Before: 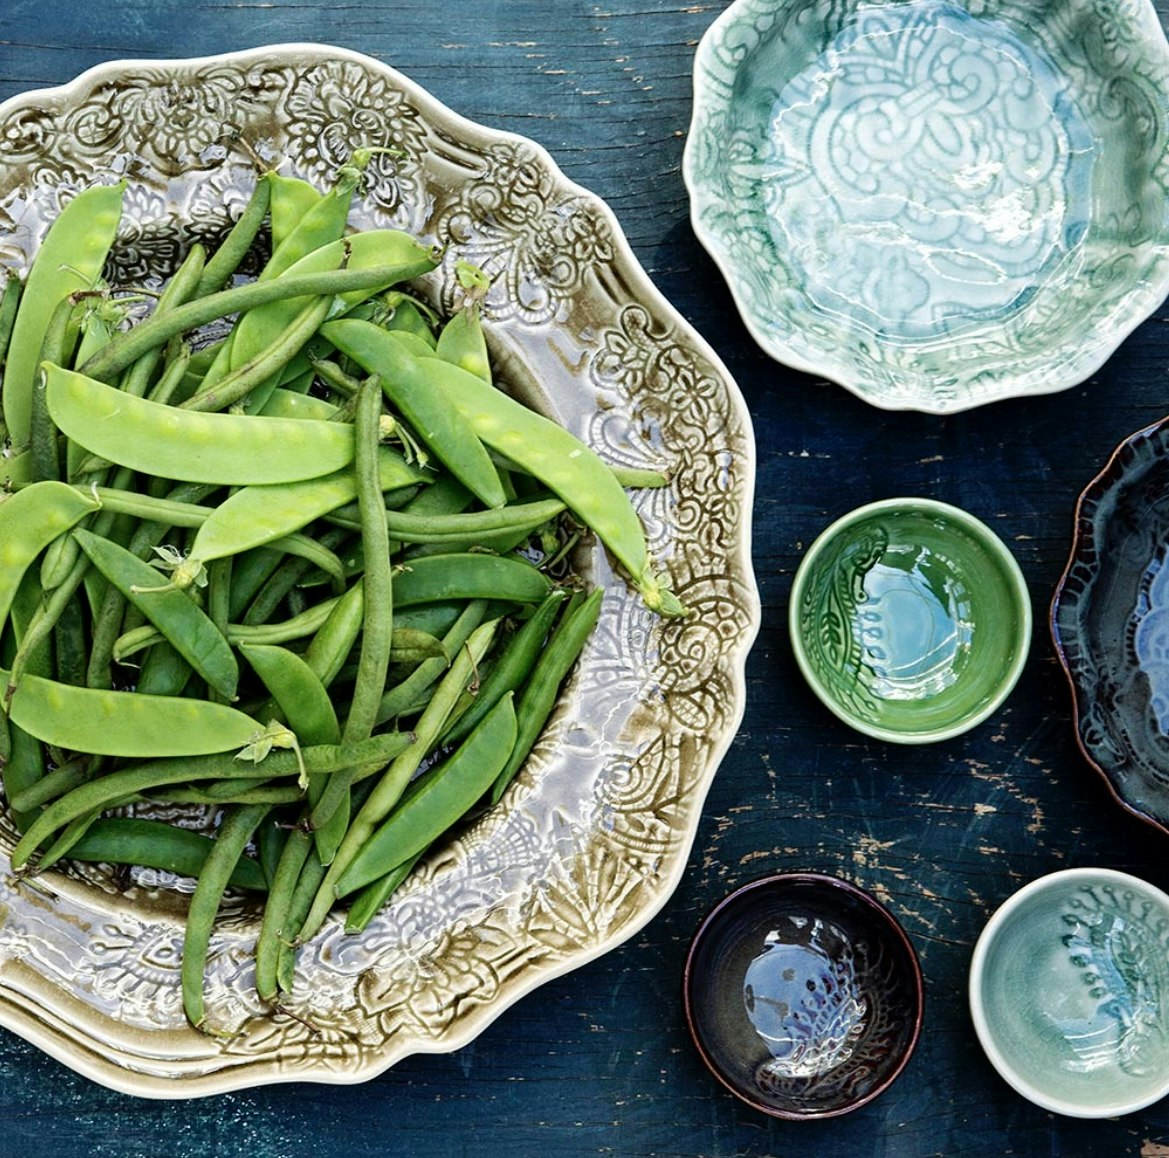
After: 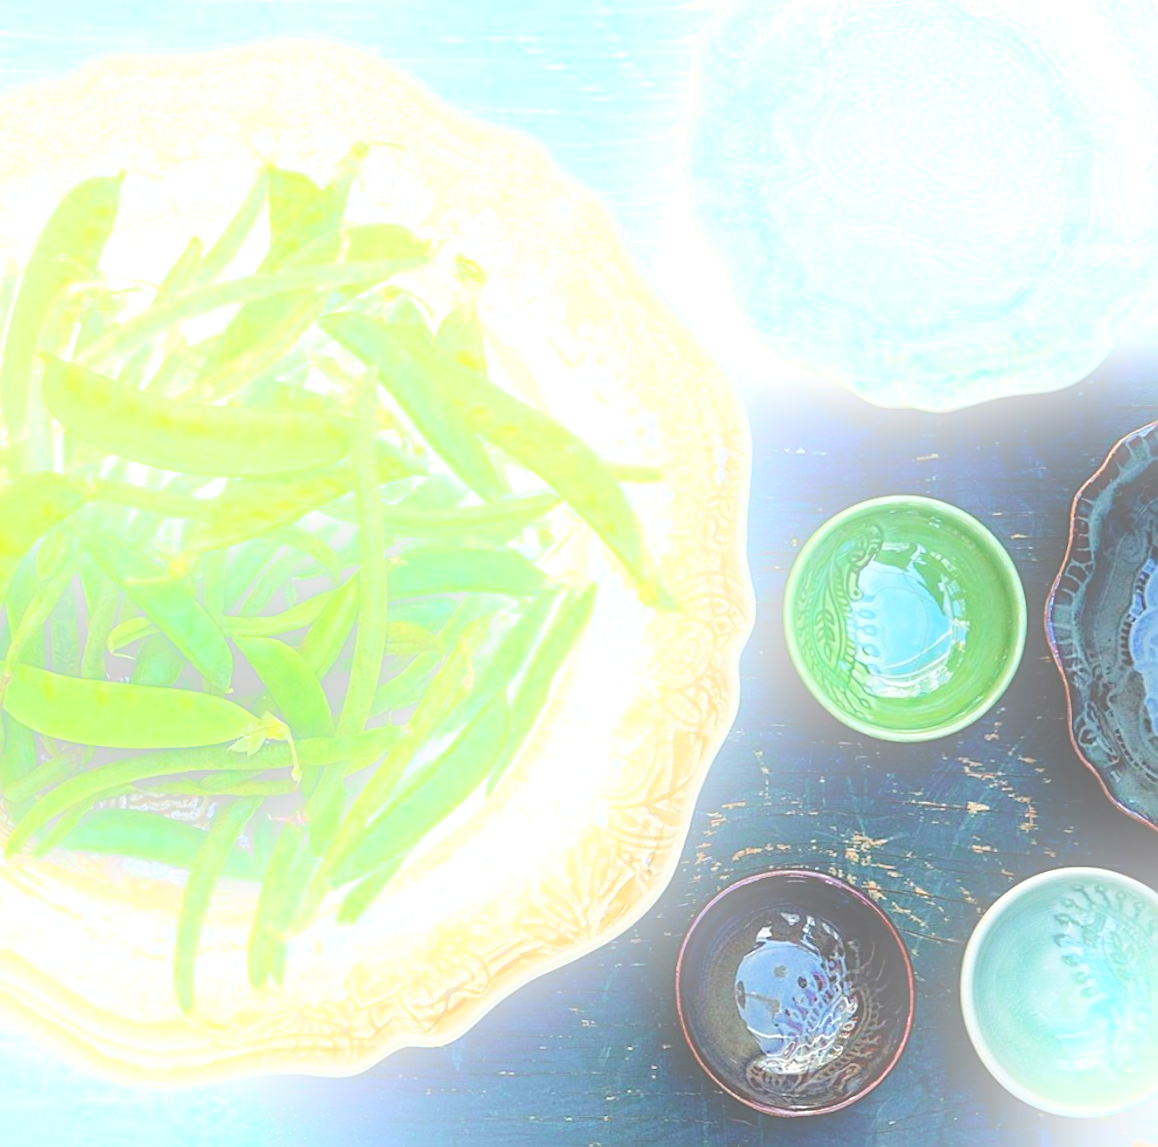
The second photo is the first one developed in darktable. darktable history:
exposure: compensate exposure bias true, compensate highlight preservation false
crop and rotate: angle -0.5°
sharpen: on, module defaults
bloom: size 25%, threshold 5%, strength 90%
